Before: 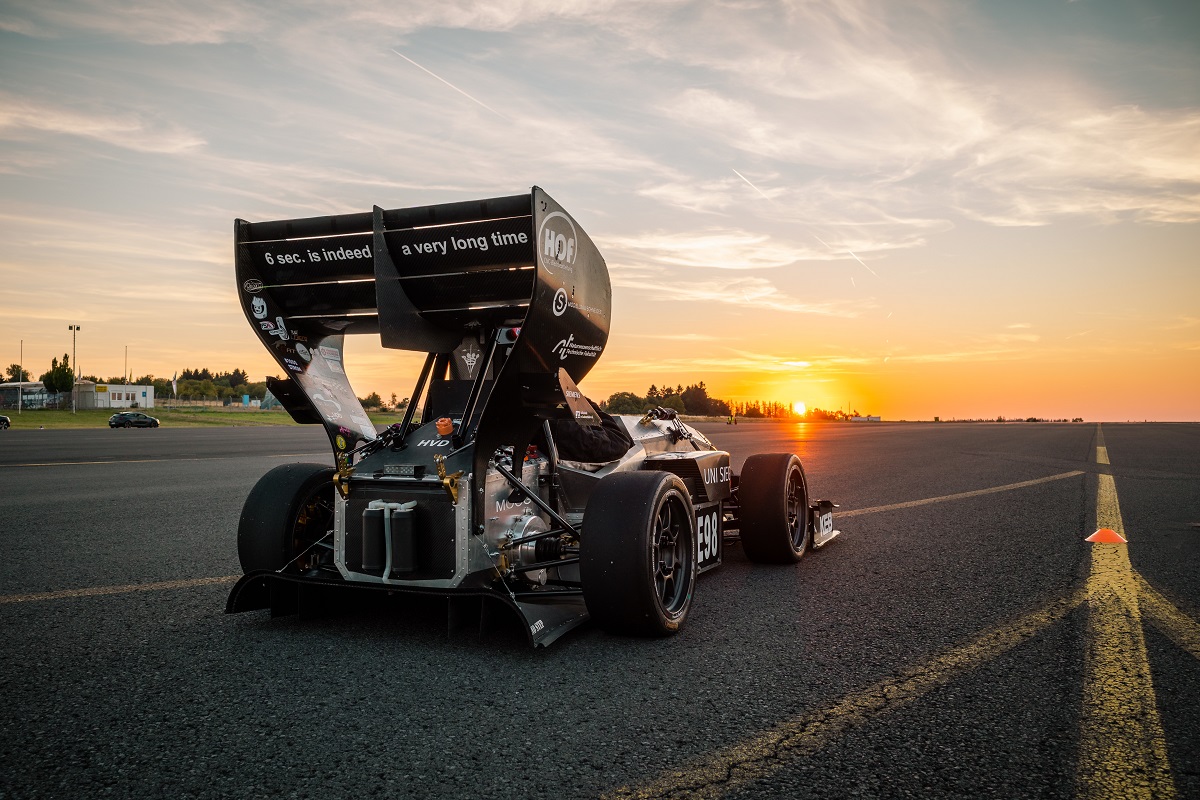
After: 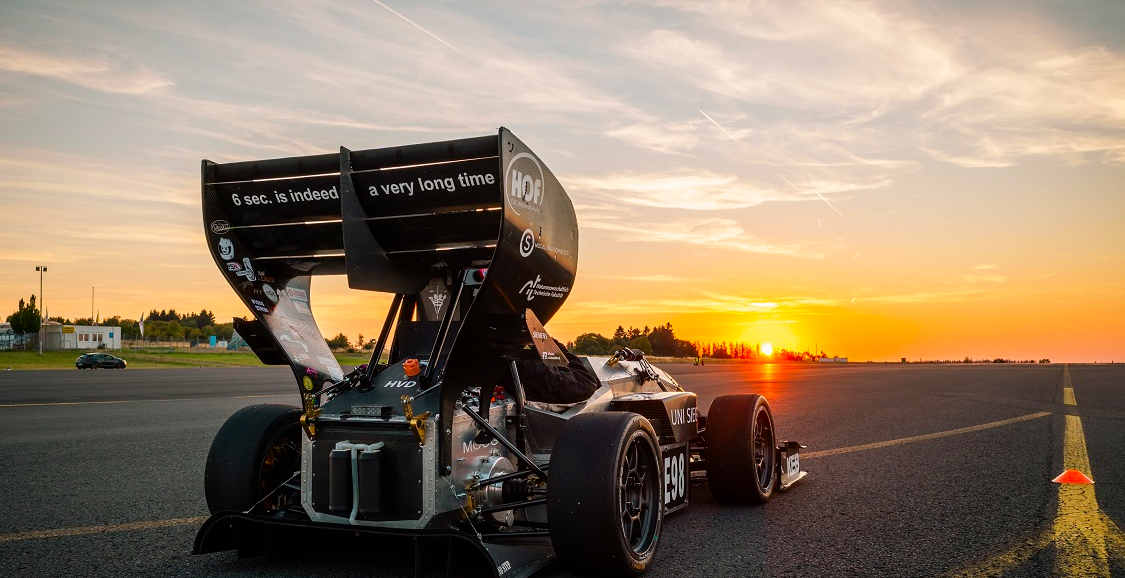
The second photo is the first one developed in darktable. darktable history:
crop: left 2.784%, top 7.38%, right 3.385%, bottom 20.349%
contrast brightness saturation: brightness -0.017, saturation 0.354
exposure: compensate highlight preservation false
